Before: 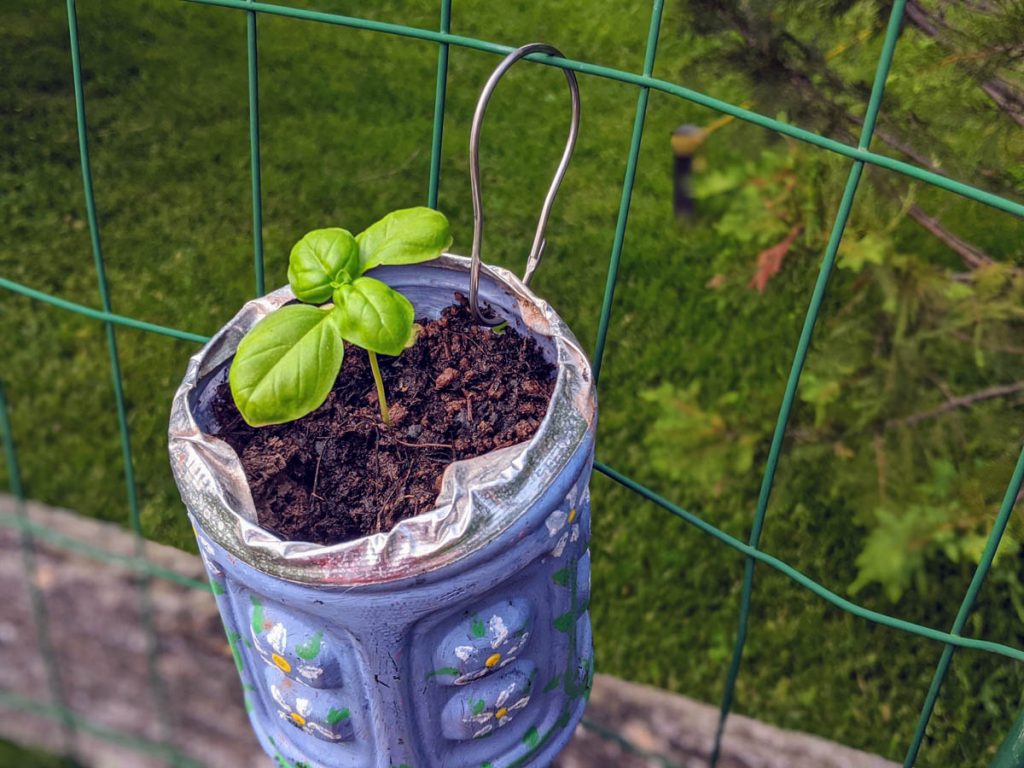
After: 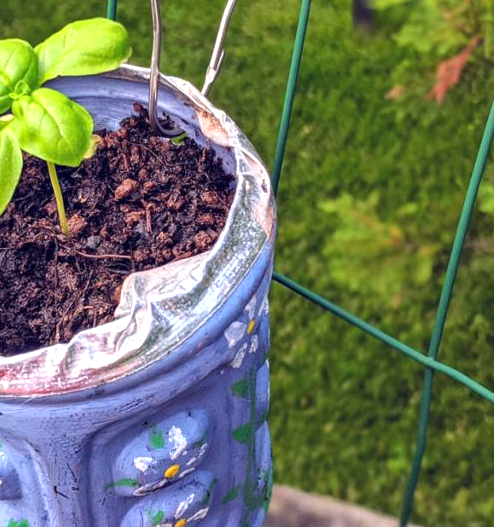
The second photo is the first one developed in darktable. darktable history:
exposure: exposure 0.722 EV, compensate highlight preservation false
crop: left 31.379%, top 24.658%, right 20.326%, bottom 6.628%
rotate and perspective: crop left 0, crop top 0
white balance: emerald 1
